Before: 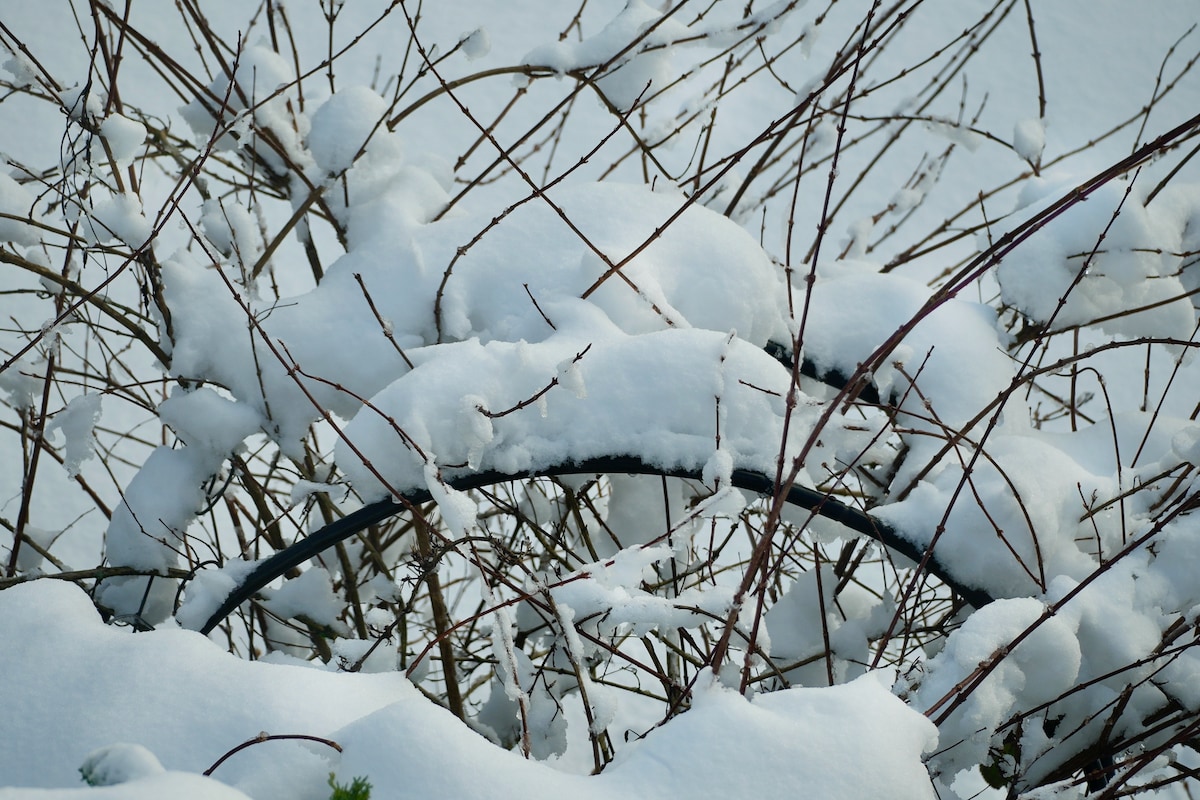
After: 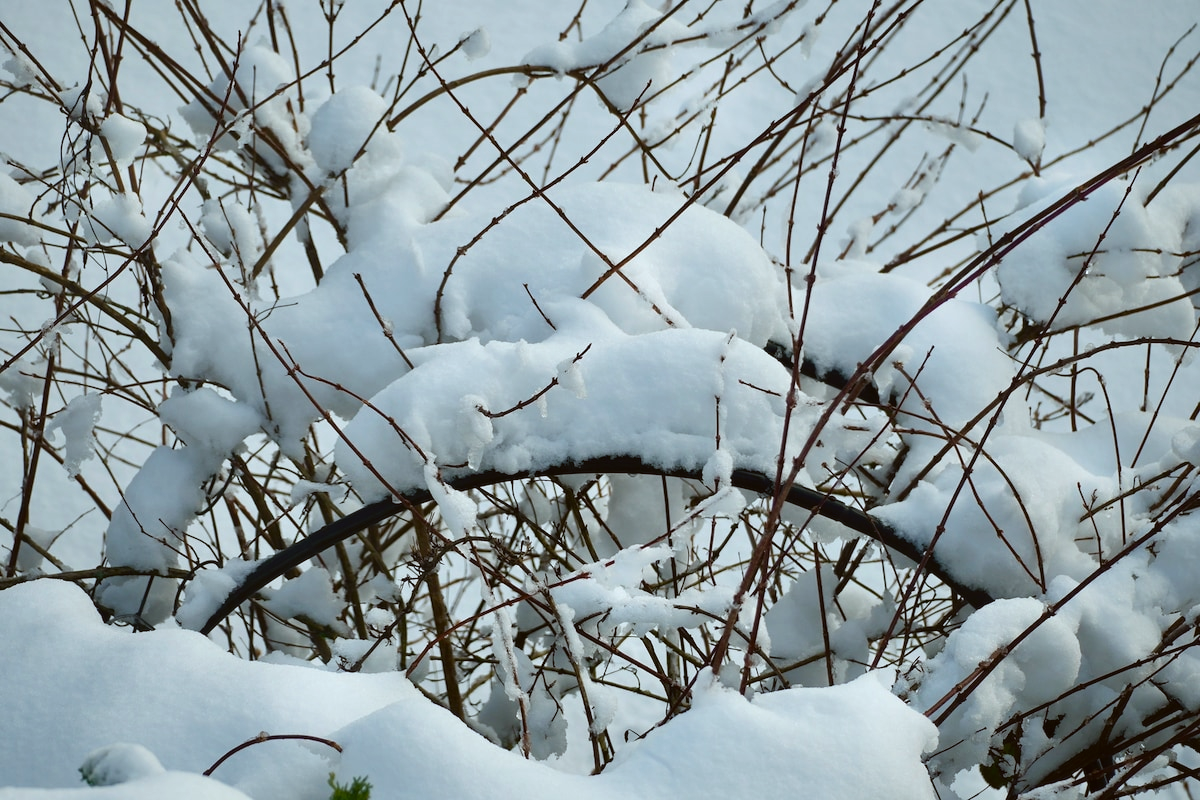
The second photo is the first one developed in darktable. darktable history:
color balance rgb: shadows lift › chroma 1%, shadows lift › hue 28.8°, power › hue 60°, highlights gain › chroma 1%, highlights gain › hue 60°, global offset › luminance 0.25%, perceptual saturation grading › highlights -20%, perceptual saturation grading › shadows 20%, perceptual brilliance grading › highlights 5%, perceptual brilliance grading › shadows -10%, global vibrance 19.67%
color correction: highlights a* -3.28, highlights b* -6.24, shadows a* 3.1, shadows b* 5.19
